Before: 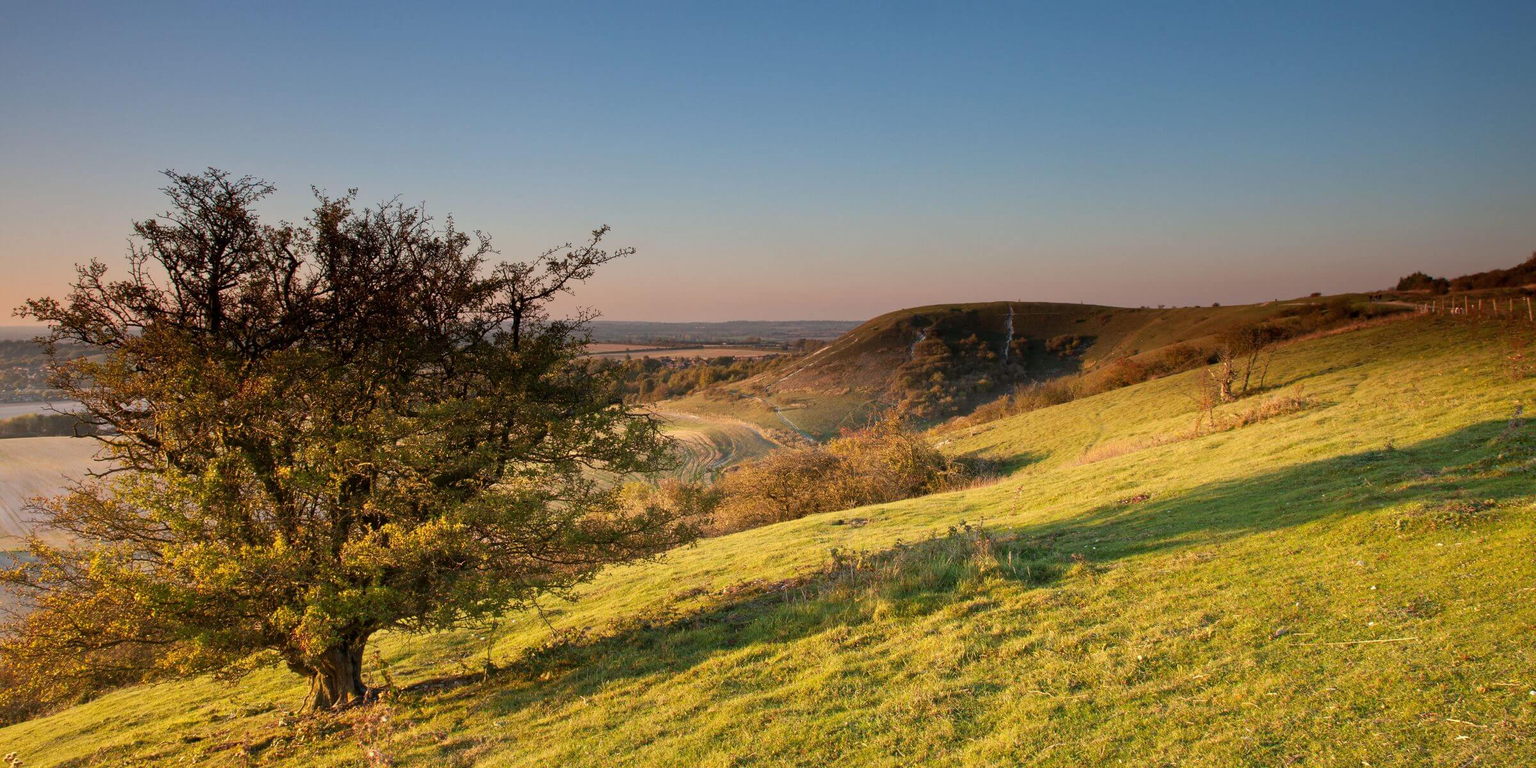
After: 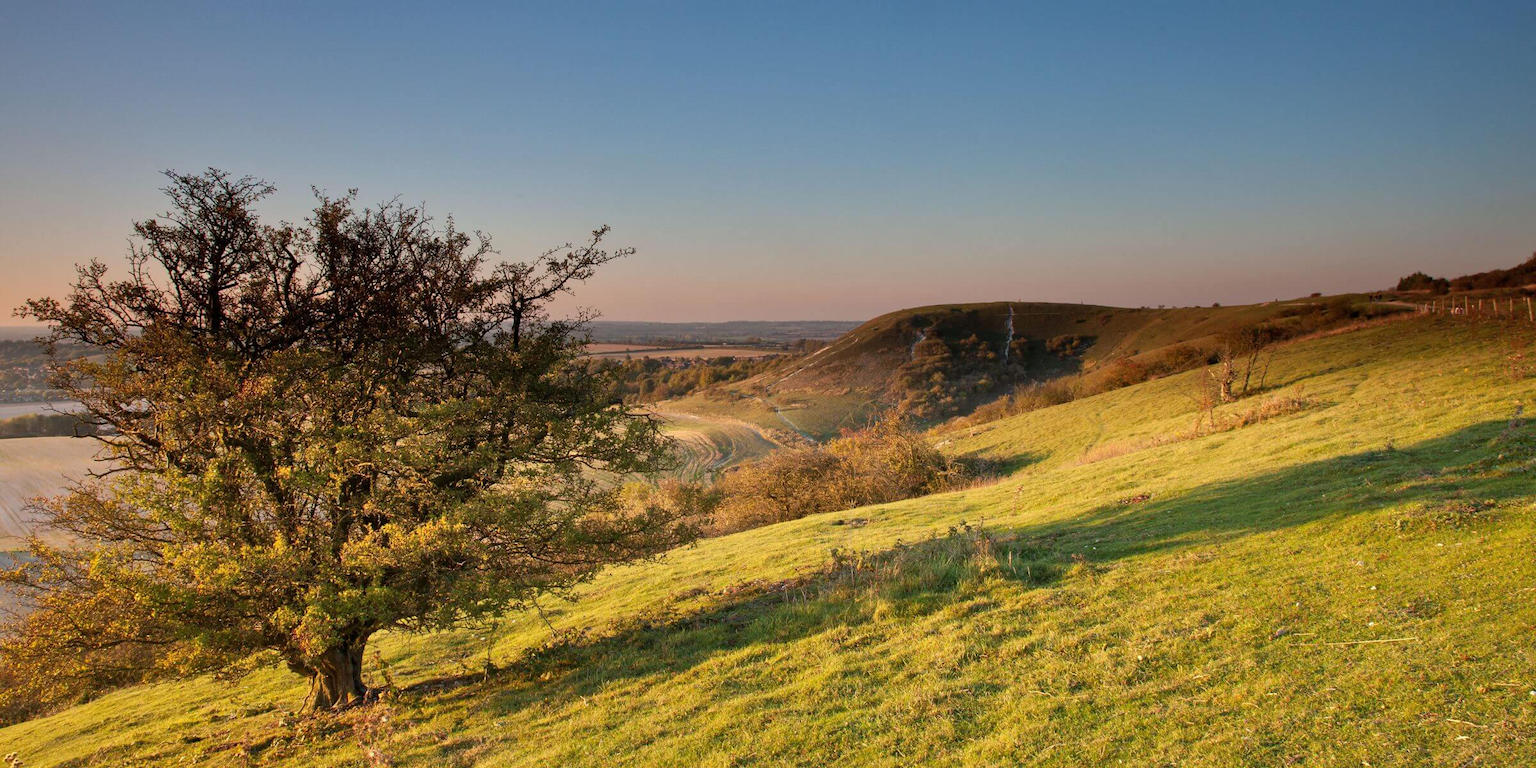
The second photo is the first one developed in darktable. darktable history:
exposure: compensate highlight preservation false
shadows and highlights: low approximation 0.01, soften with gaussian
